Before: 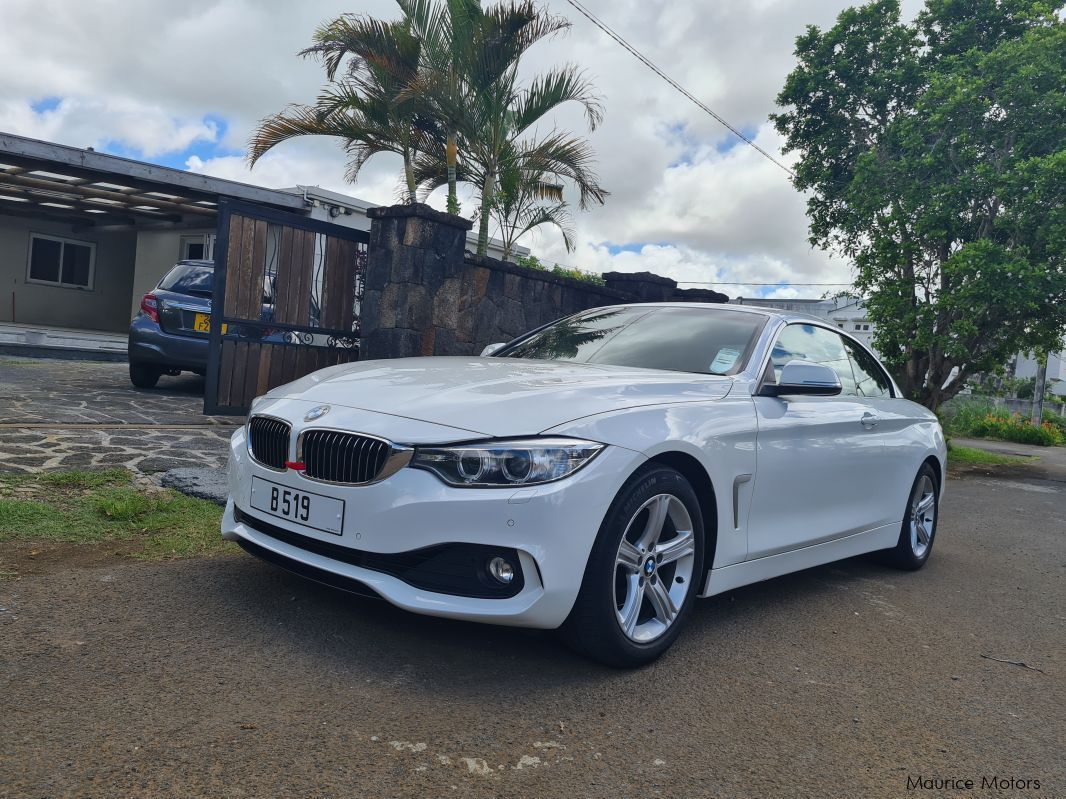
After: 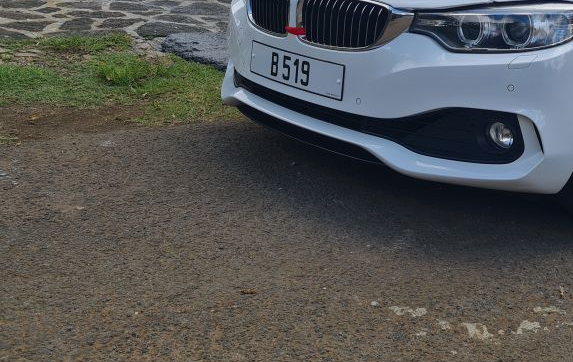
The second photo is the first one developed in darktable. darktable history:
exposure: exposure -0.042 EV, compensate highlight preservation false
crop and rotate: top 54.475%, right 46.182%, bottom 0.212%
